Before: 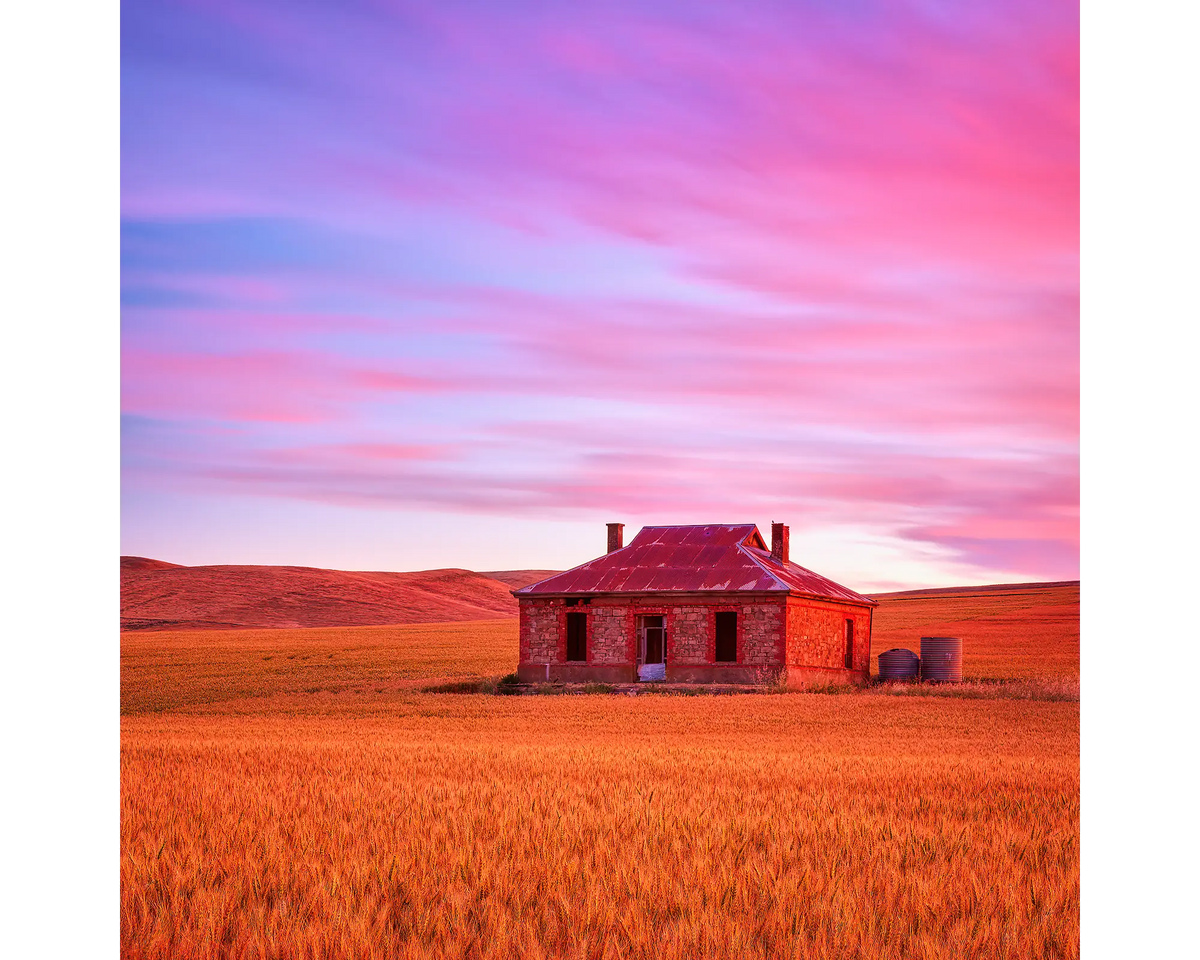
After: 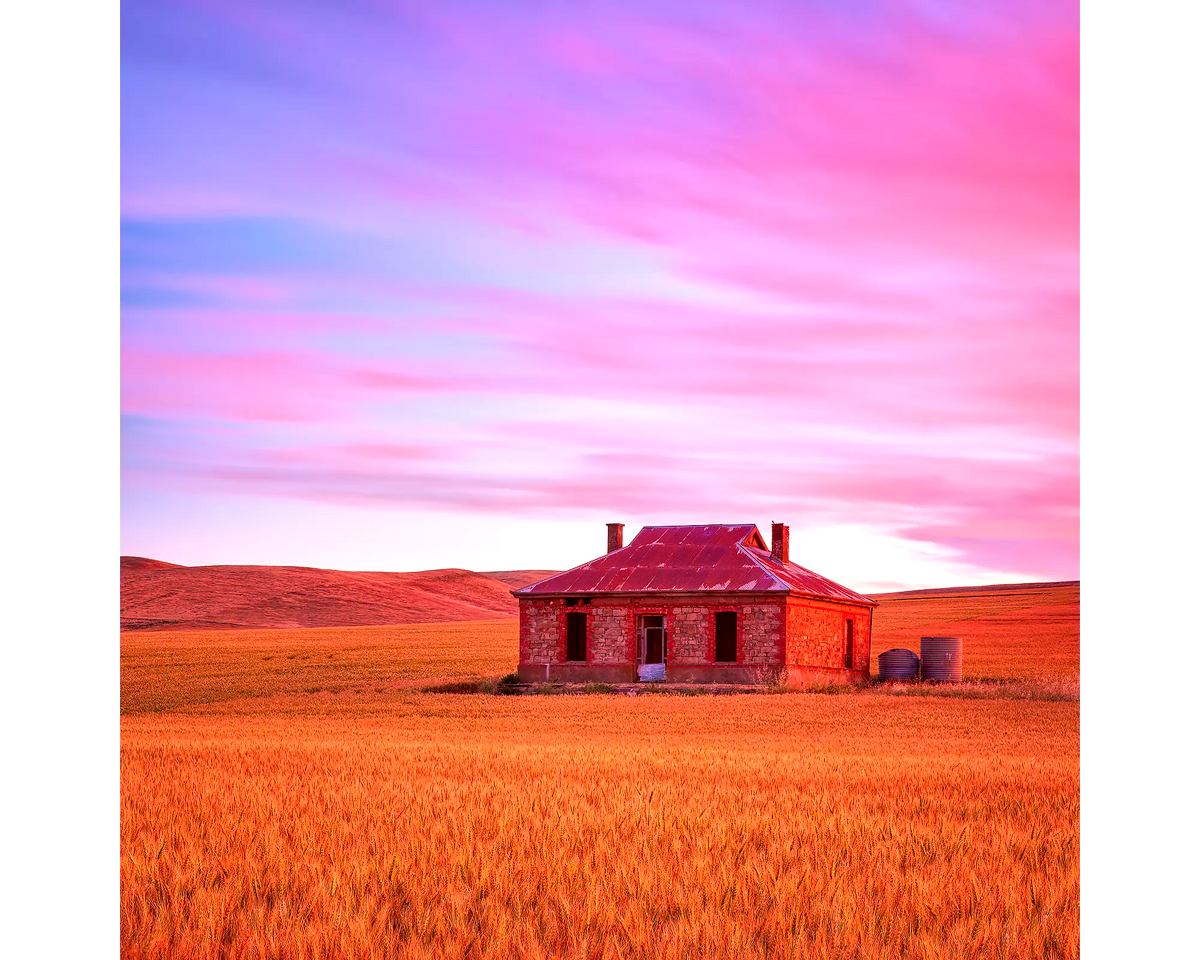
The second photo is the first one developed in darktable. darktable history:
exposure: black level correction 0.003, exposure 0.381 EV, compensate highlight preservation false
